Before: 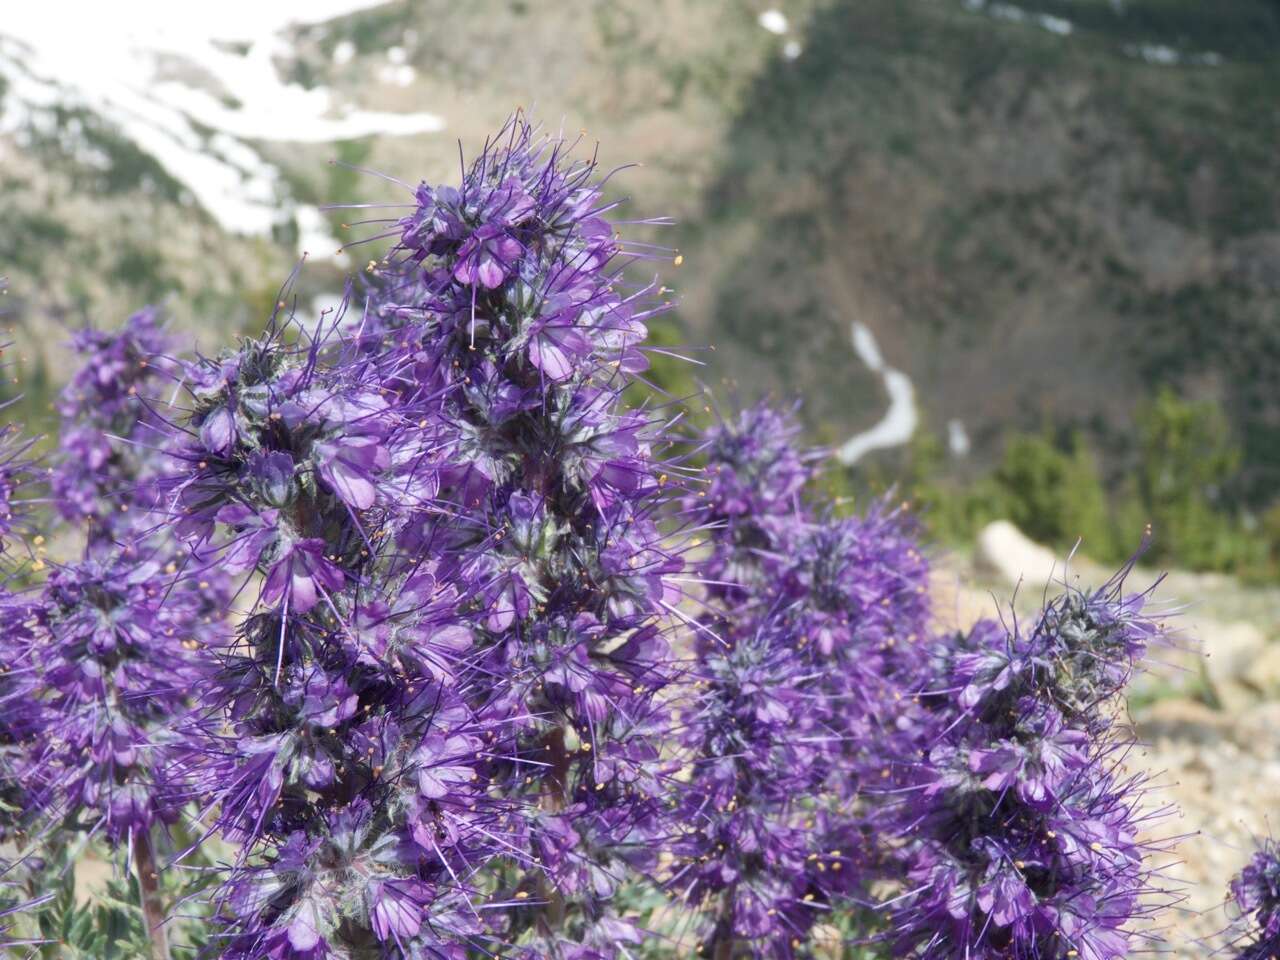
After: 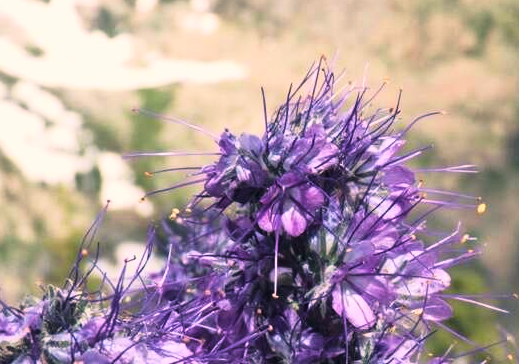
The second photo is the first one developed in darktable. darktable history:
crop: left 15.452%, top 5.459%, right 43.956%, bottom 56.62%
velvia: on, module defaults
color balance rgb: shadows lift › hue 87.51°, highlights gain › chroma 3.21%, highlights gain › hue 55.1°, global offset › chroma 0.15%, global offset › hue 253.66°, linear chroma grading › global chroma 0.5%
tone curve: curves: ch0 [(0, 0) (0.042, 0.01) (0.223, 0.123) (0.59, 0.574) (0.802, 0.868) (1, 1)], color space Lab, linked channels, preserve colors none
contrast brightness saturation: contrast 0.03, brightness 0.06, saturation 0.13
